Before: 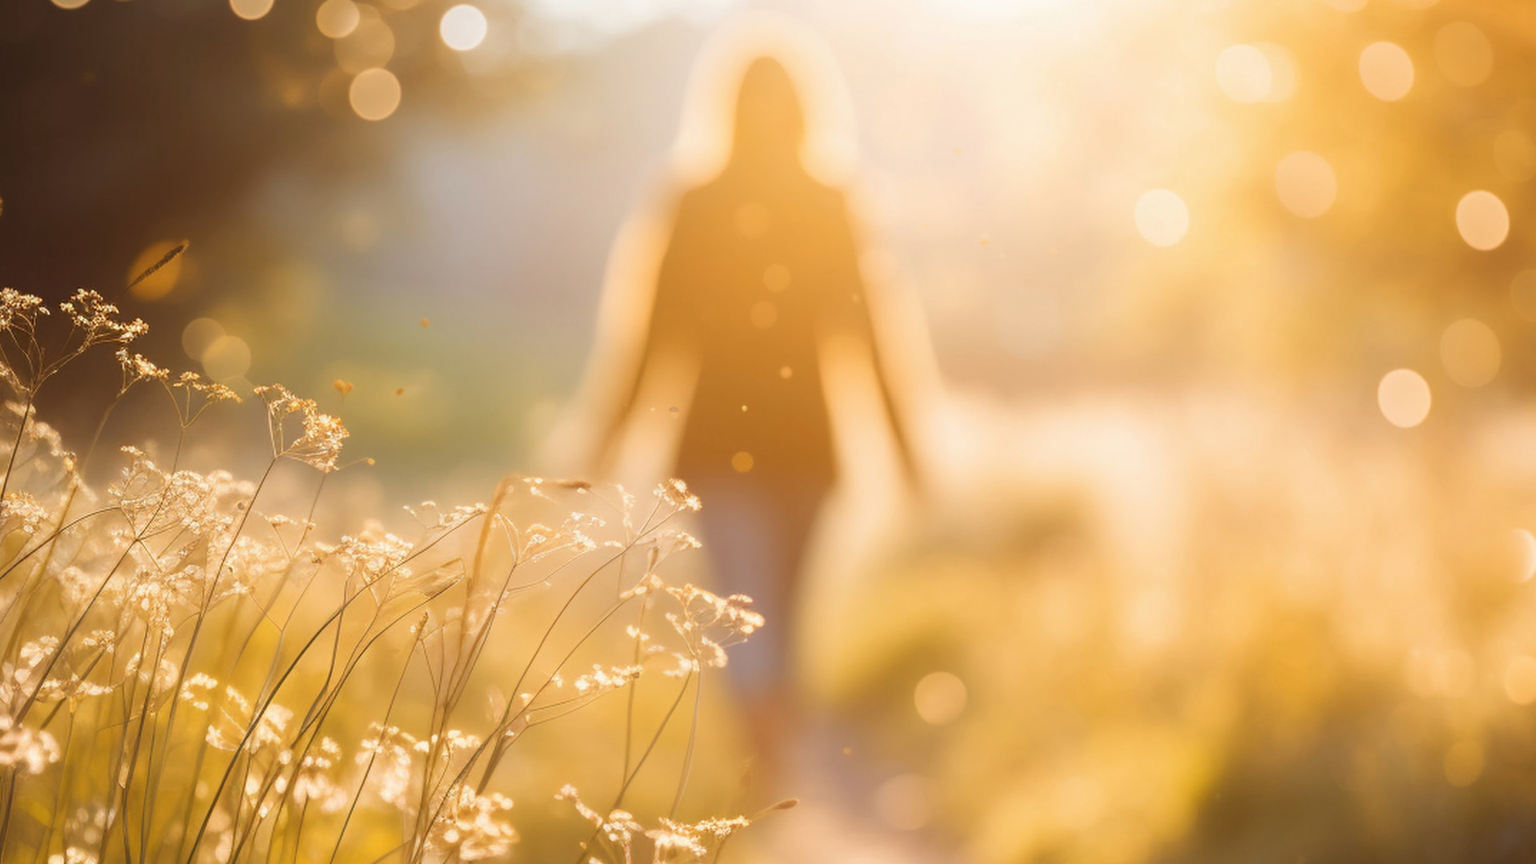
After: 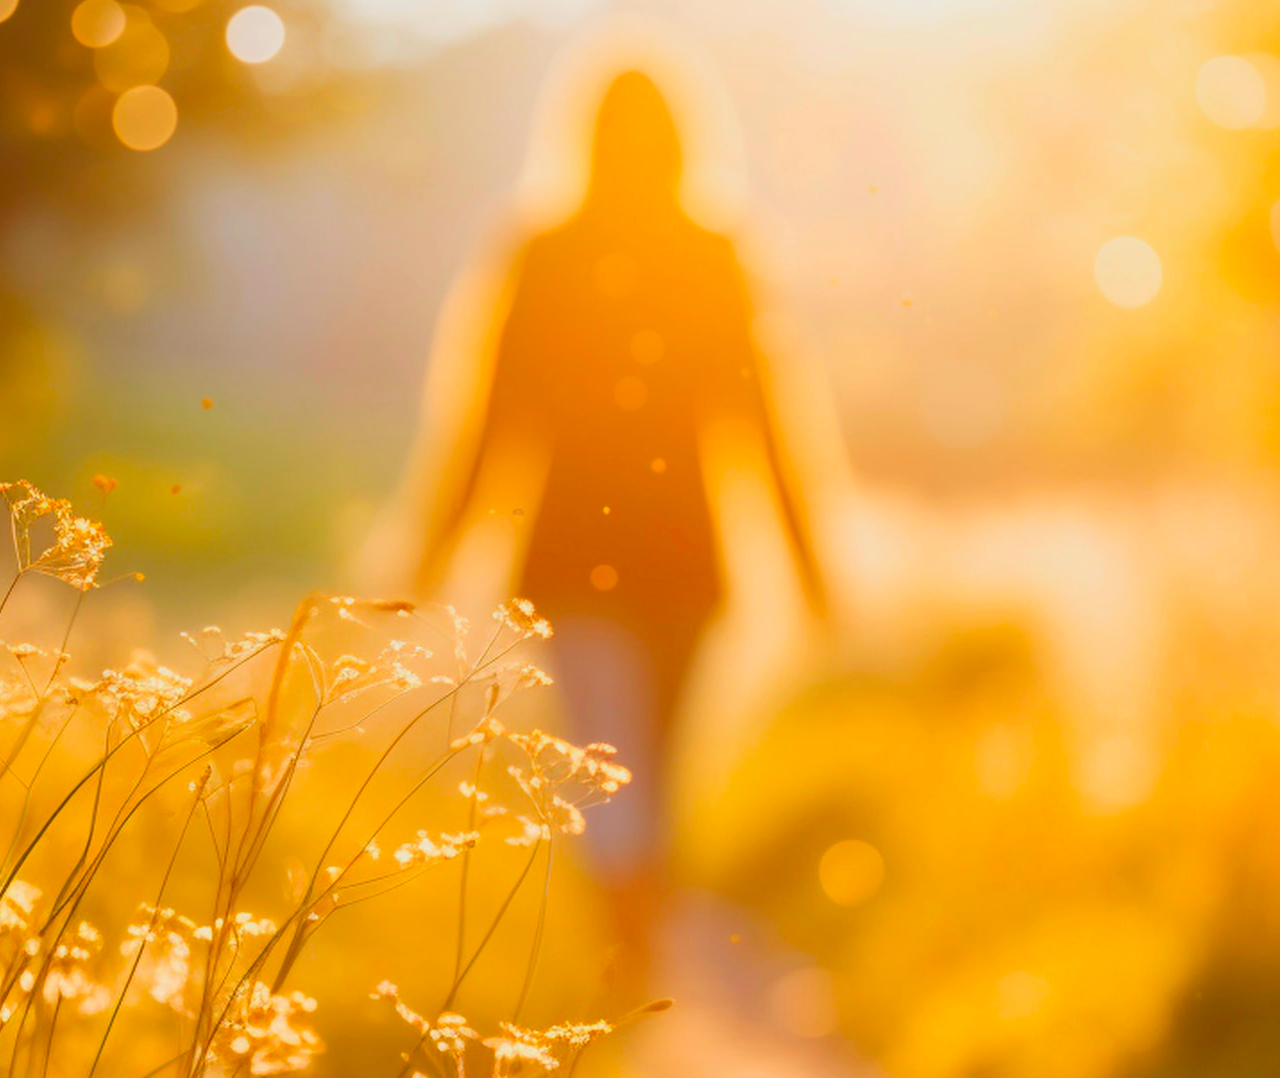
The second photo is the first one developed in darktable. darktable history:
tone equalizer: edges refinement/feathering 500, mask exposure compensation -1.57 EV, preserve details no
crop: left 16.907%, right 16.112%
filmic rgb: black relative exposure -11.36 EV, white relative exposure 3.24 EV, hardness 6.75, color science v6 (2022)
color correction: highlights b* 0.031, saturation 1.79
